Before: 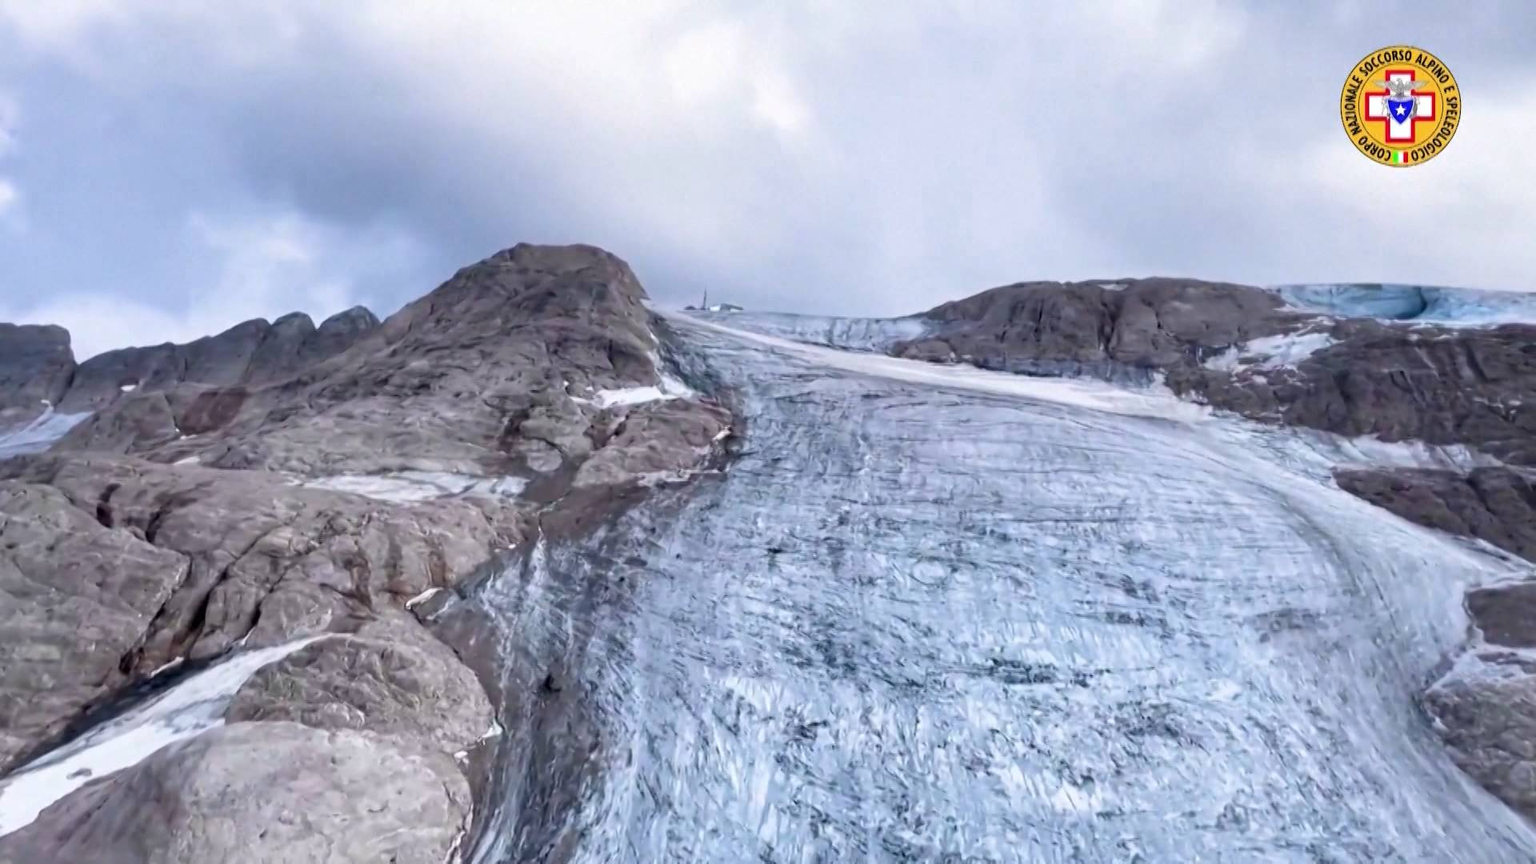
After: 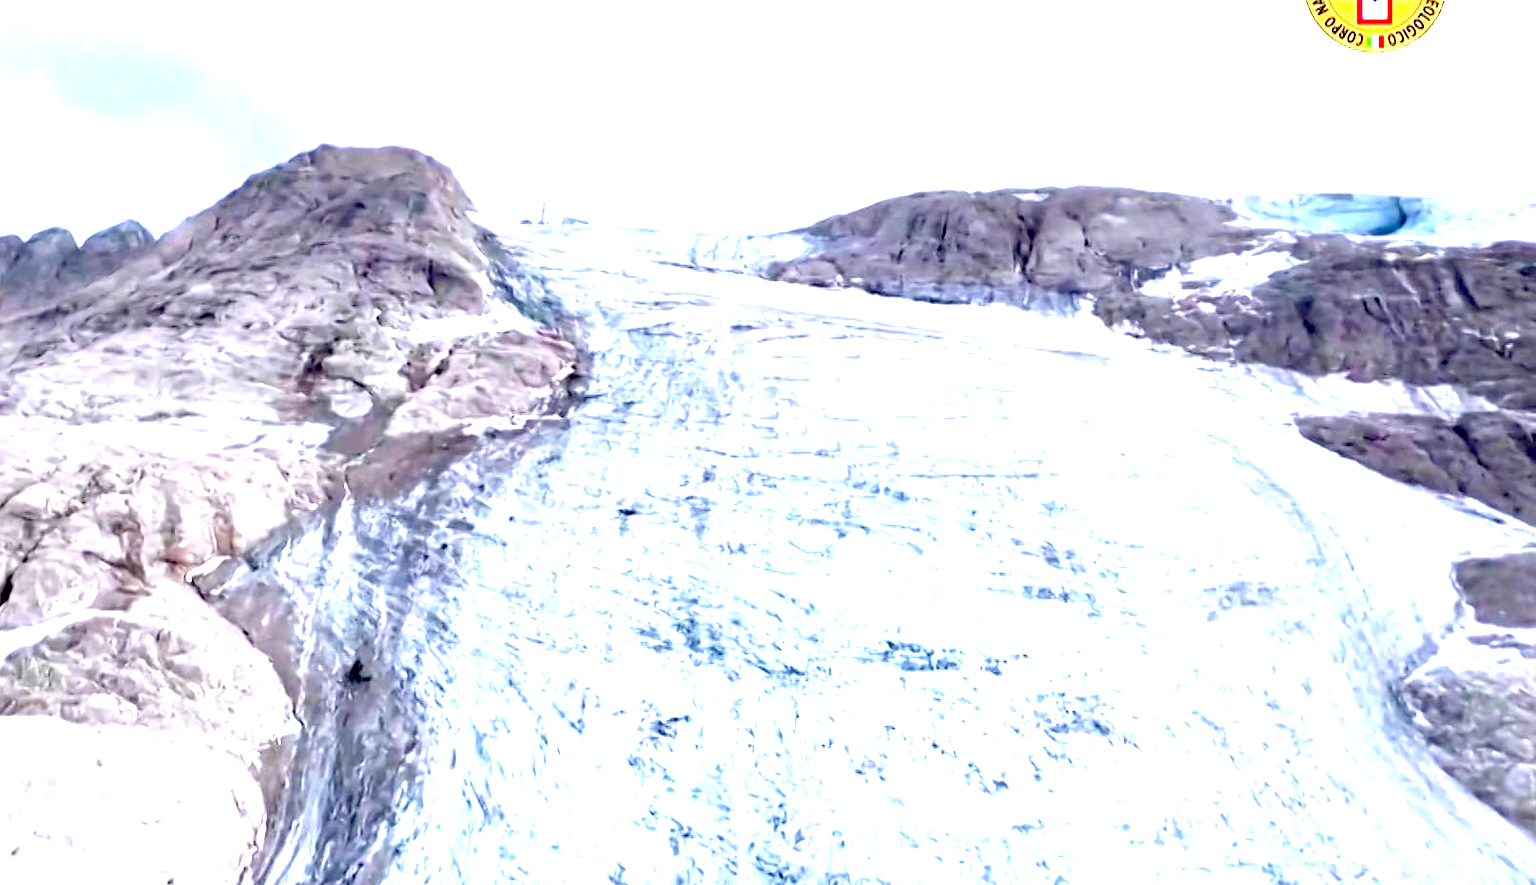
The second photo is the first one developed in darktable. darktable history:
crop: left 16.32%, top 14.216%
exposure: black level correction 0.015, exposure 1.78 EV, compensate highlight preservation false
